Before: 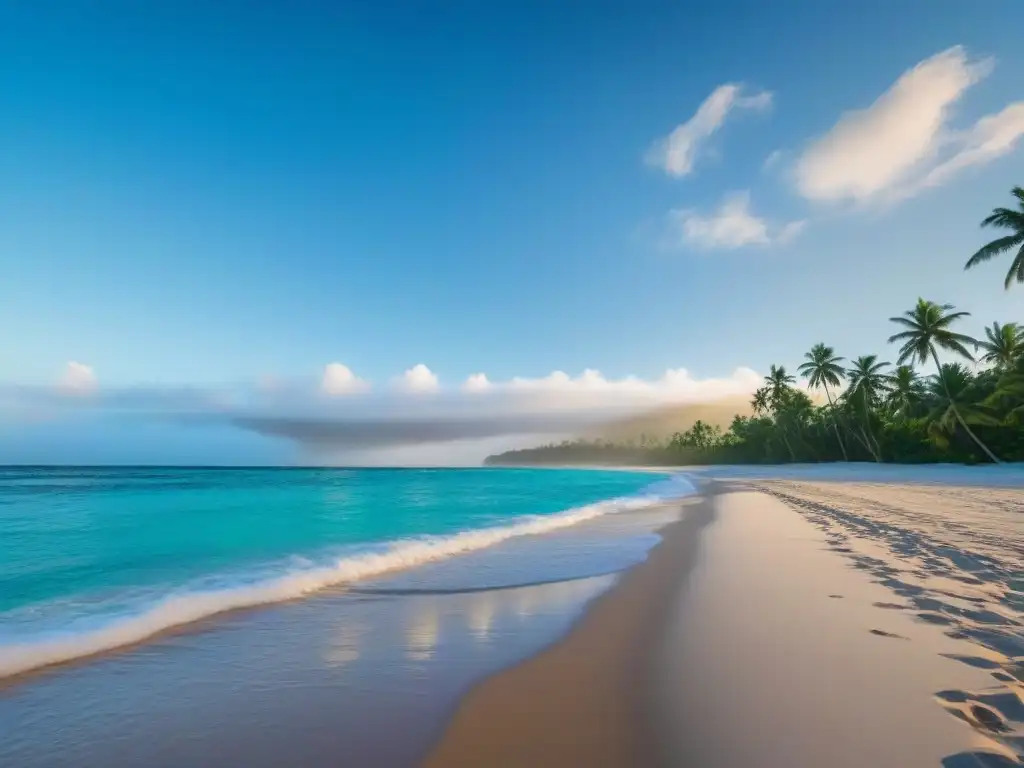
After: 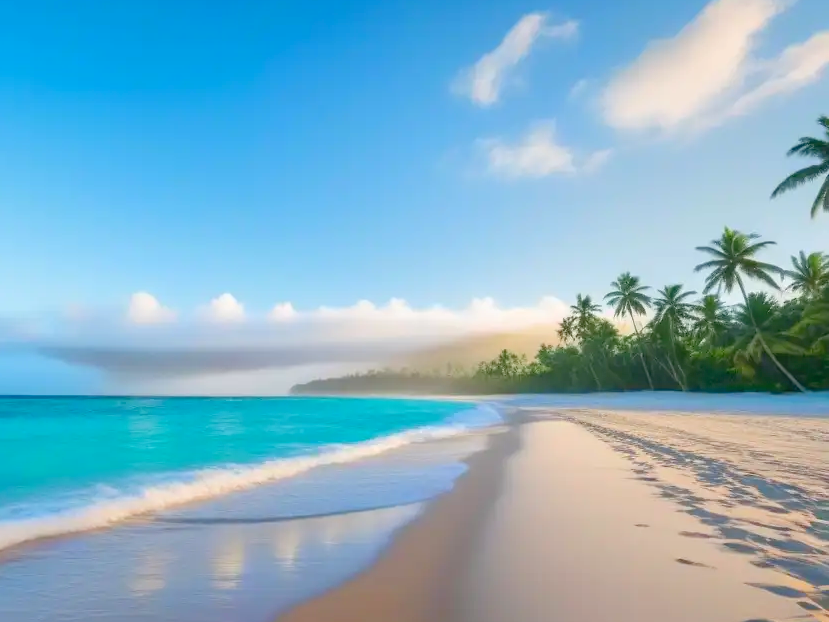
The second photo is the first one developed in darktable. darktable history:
levels: levels [0, 0.43, 0.984]
crop: left 19.033%, top 9.374%, right 0.001%, bottom 9.594%
